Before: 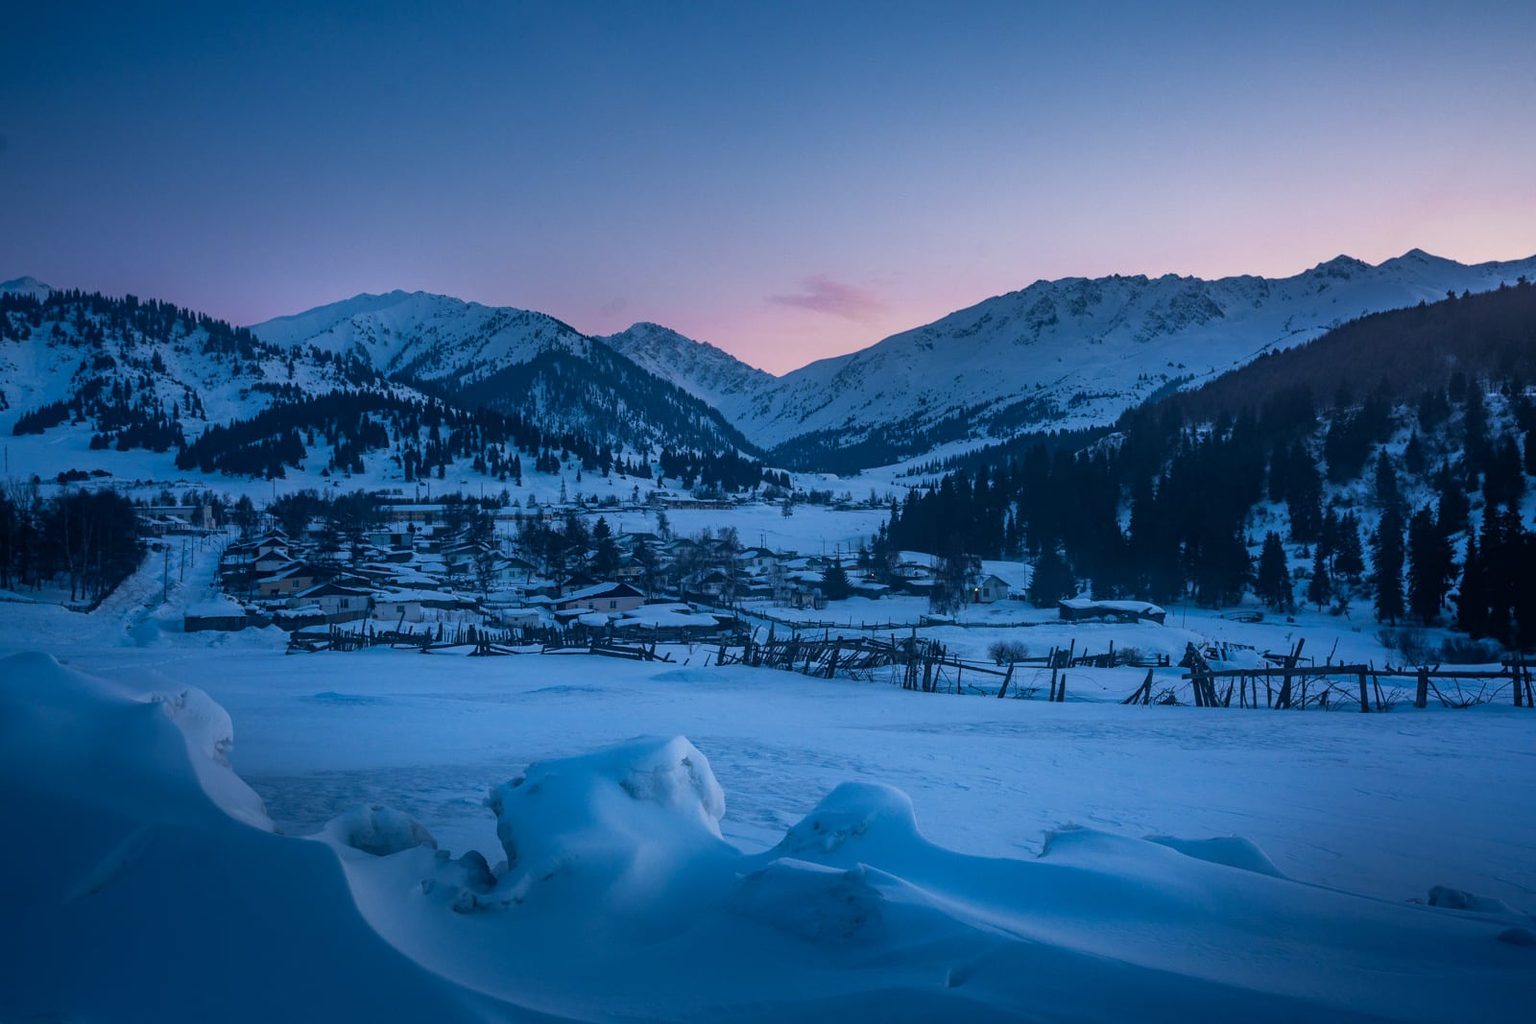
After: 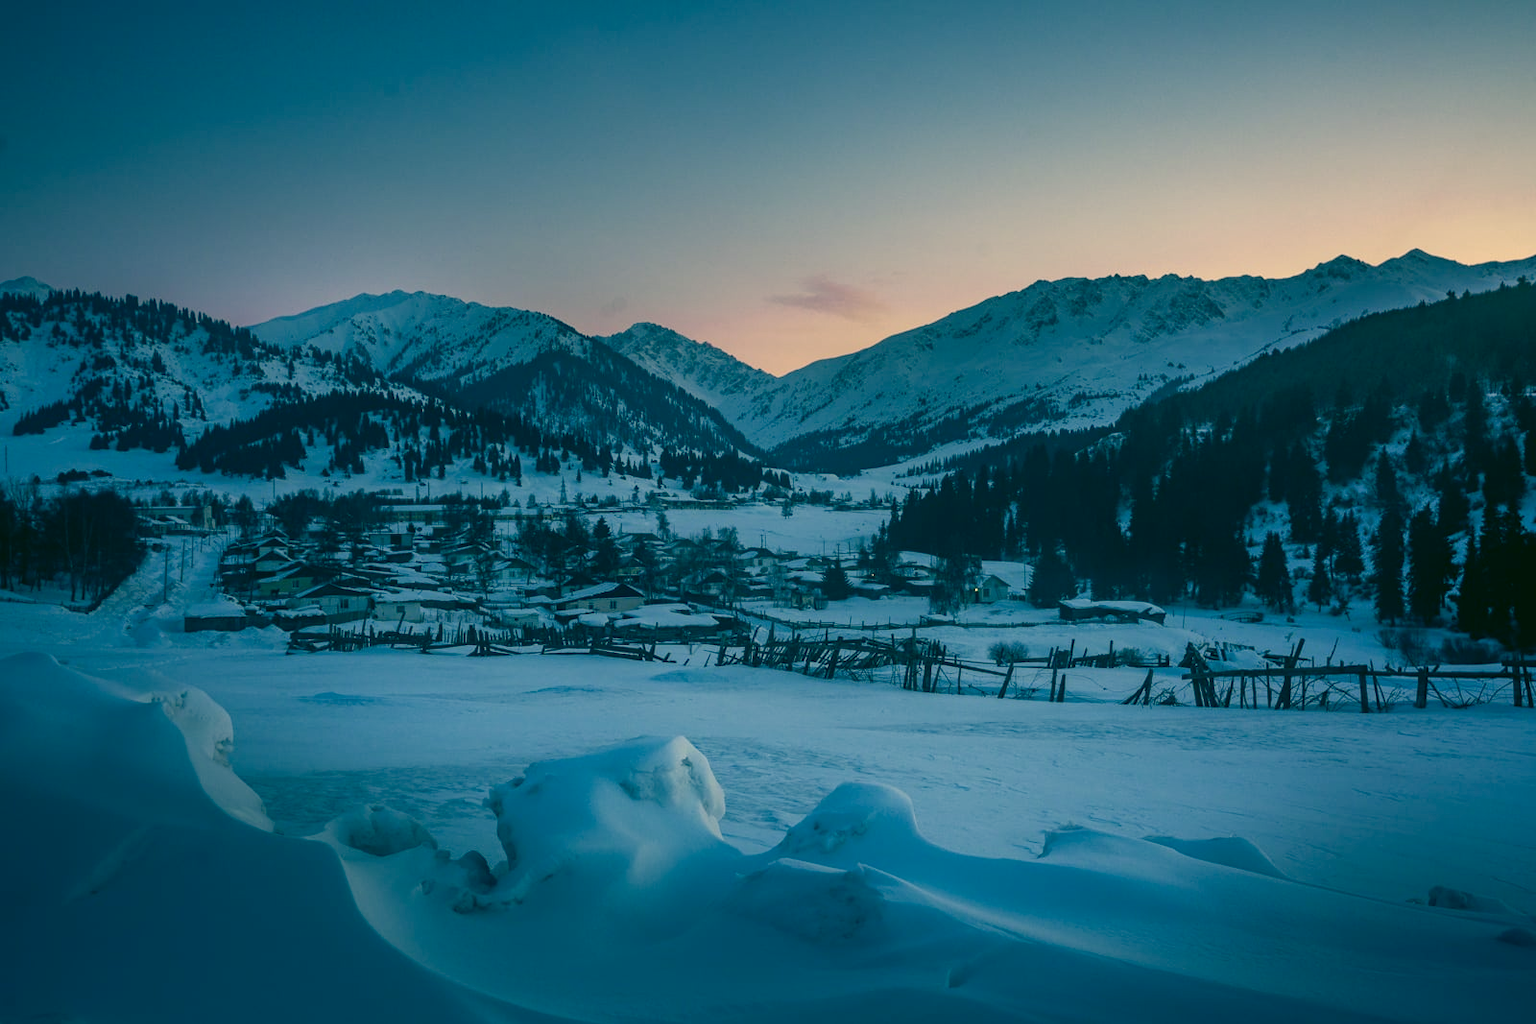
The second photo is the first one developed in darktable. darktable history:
color zones: curves: ch1 [(0, 0.469) (0.001, 0.469) (0.12, 0.446) (0.248, 0.469) (0.5, 0.5) (0.748, 0.5) (0.999, 0.469) (1, 0.469)]
color correction: highlights a* 5.64, highlights b* 32.95, shadows a* -26.2, shadows b* 3.89
